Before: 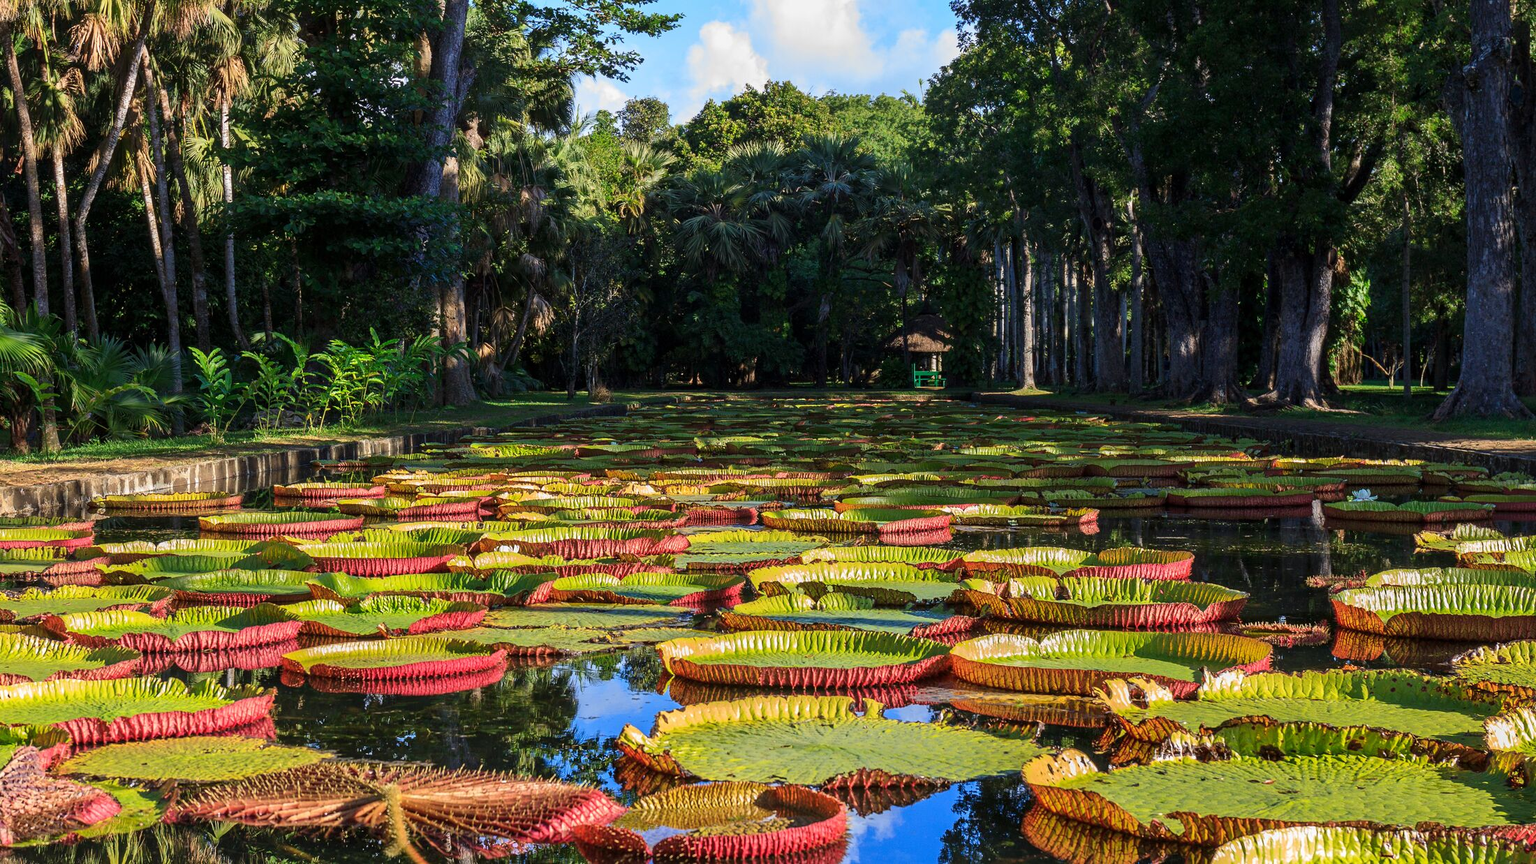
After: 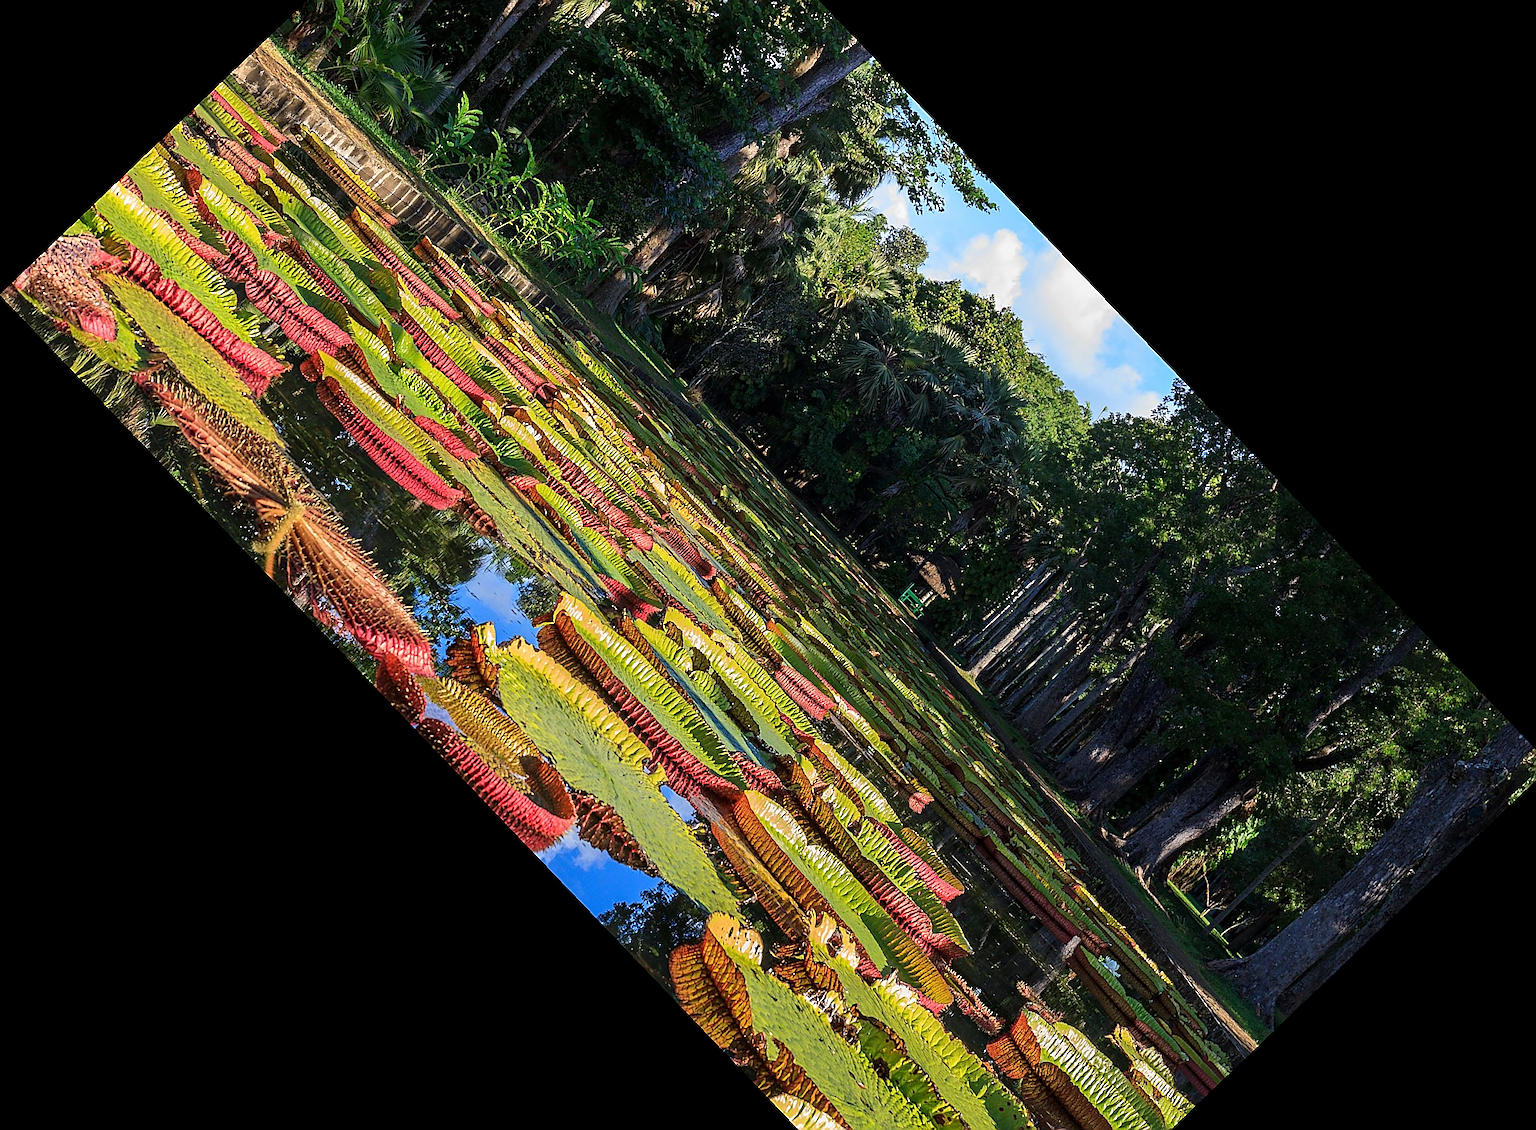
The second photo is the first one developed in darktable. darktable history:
sharpen: radius 1.4, amount 1.25, threshold 0.7
crop and rotate: angle -46.26°, top 16.234%, right 0.912%, bottom 11.704%
